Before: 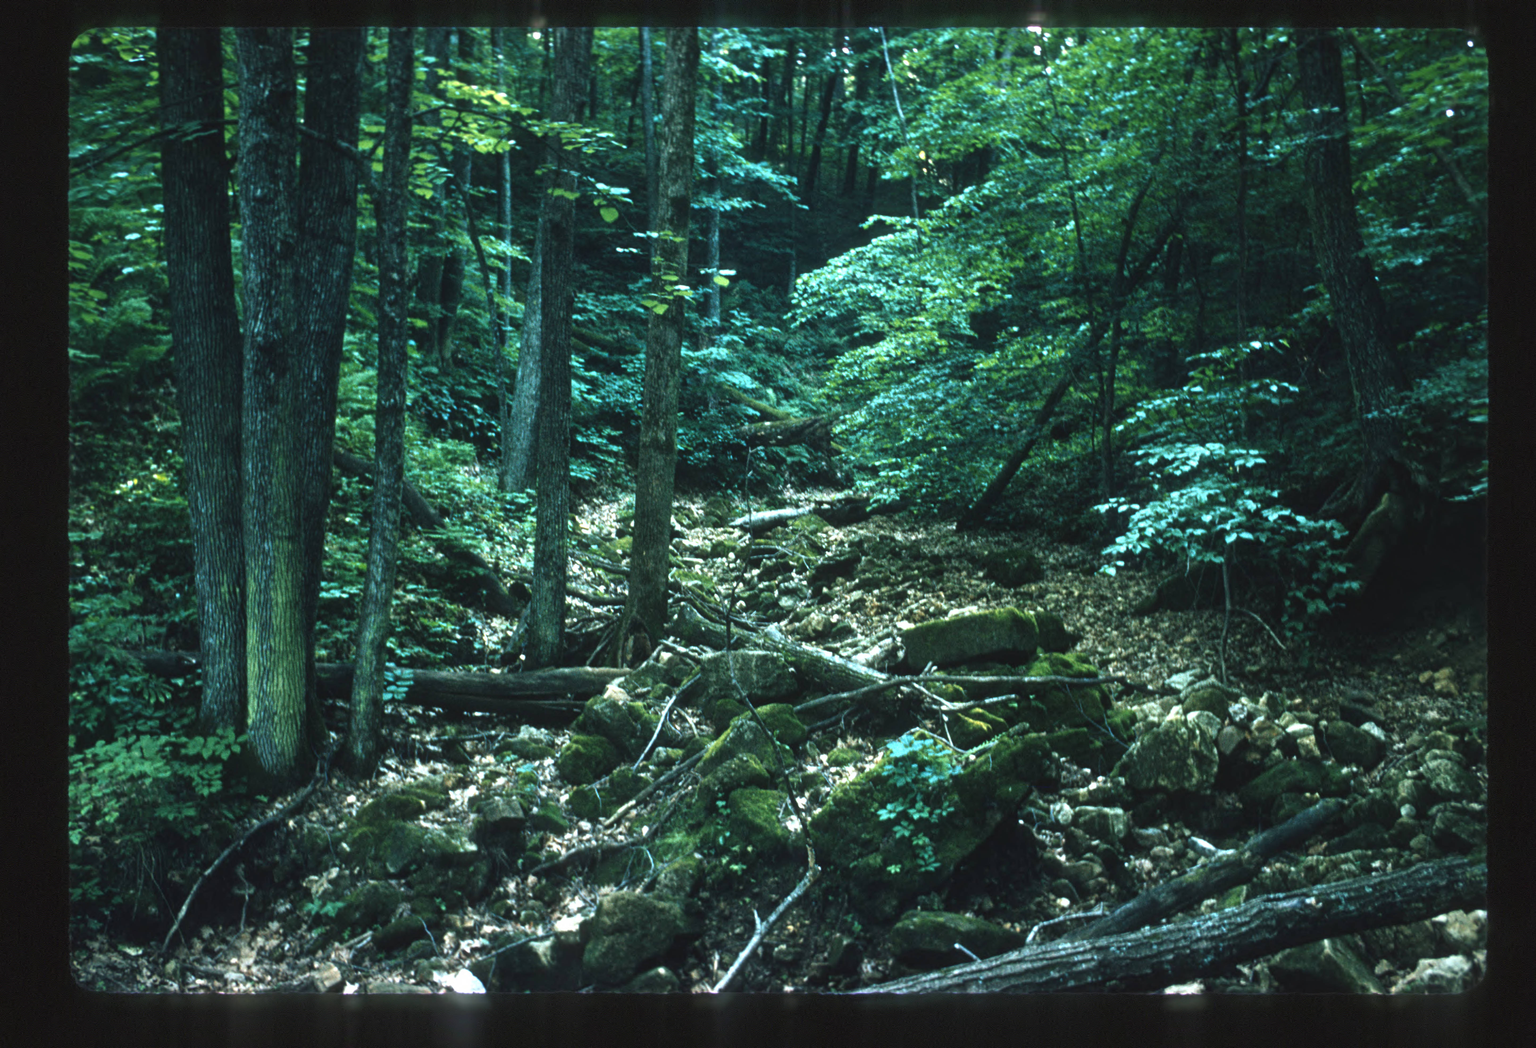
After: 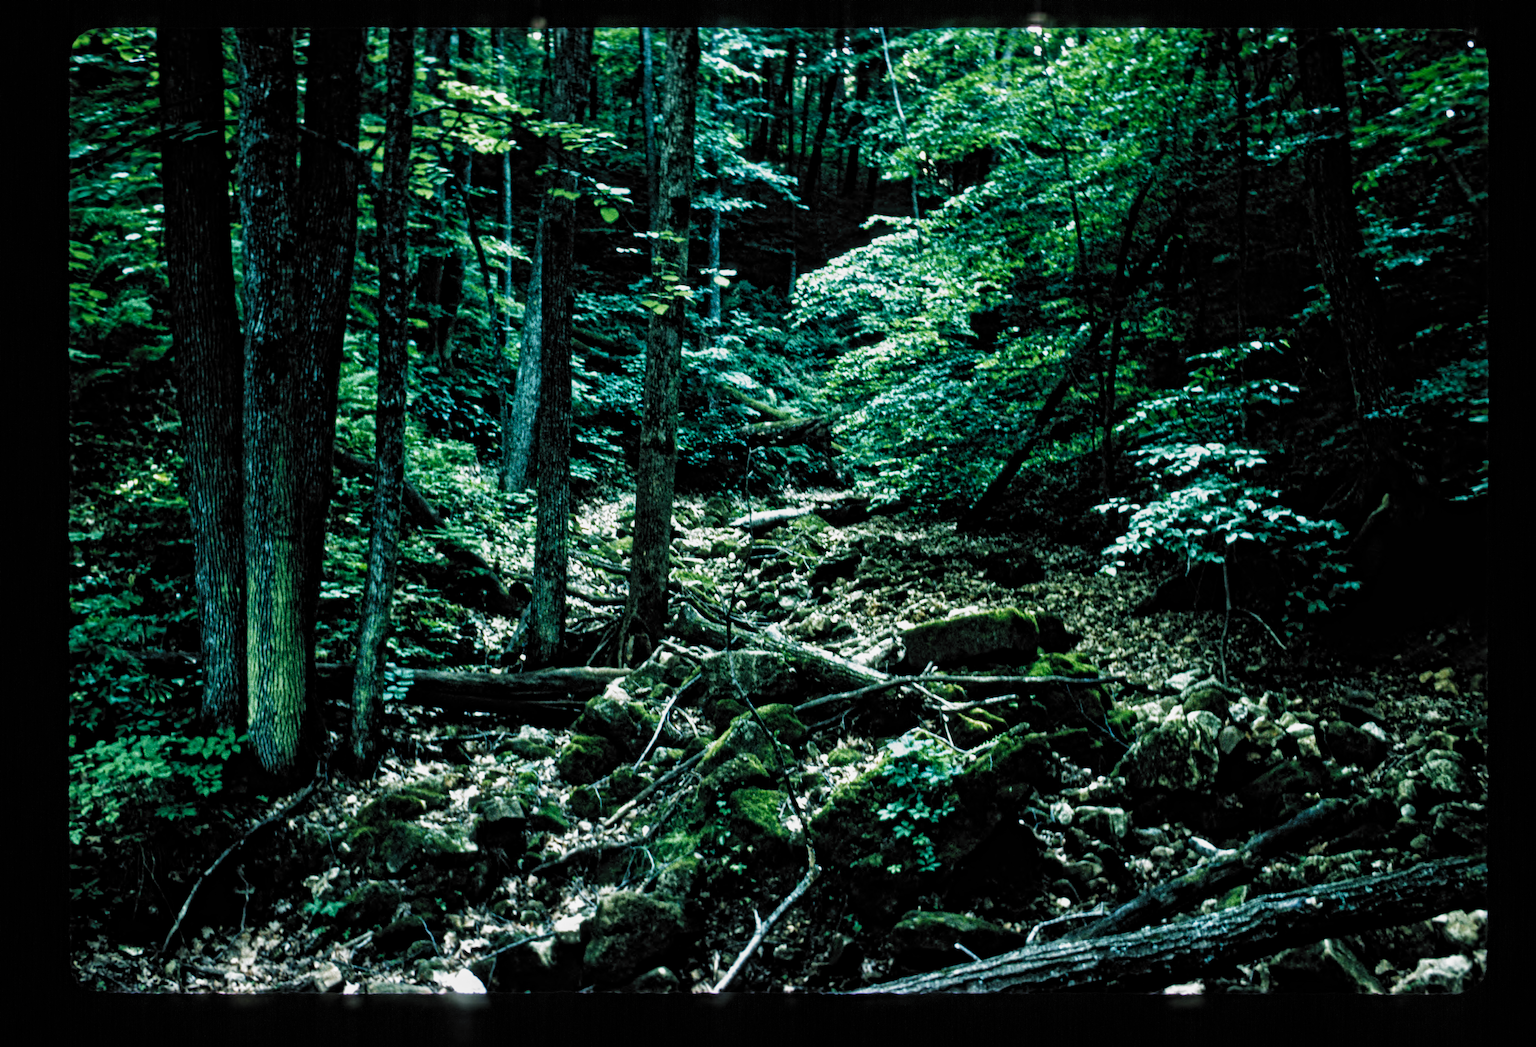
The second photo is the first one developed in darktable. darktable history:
filmic rgb: black relative exposure -5.1 EV, white relative exposure 4 EV, hardness 2.91, contrast 1.405, highlights saturation mix -30.46%, add noise in highlights 0.001, preserve chrominance no, color science v3 (2019), use custom middle-gray values true, contrast in highlights soft
local contrast: mode bilateral grid, contrast 20, coarseness 20, detail 150%, midtone range 0.2
